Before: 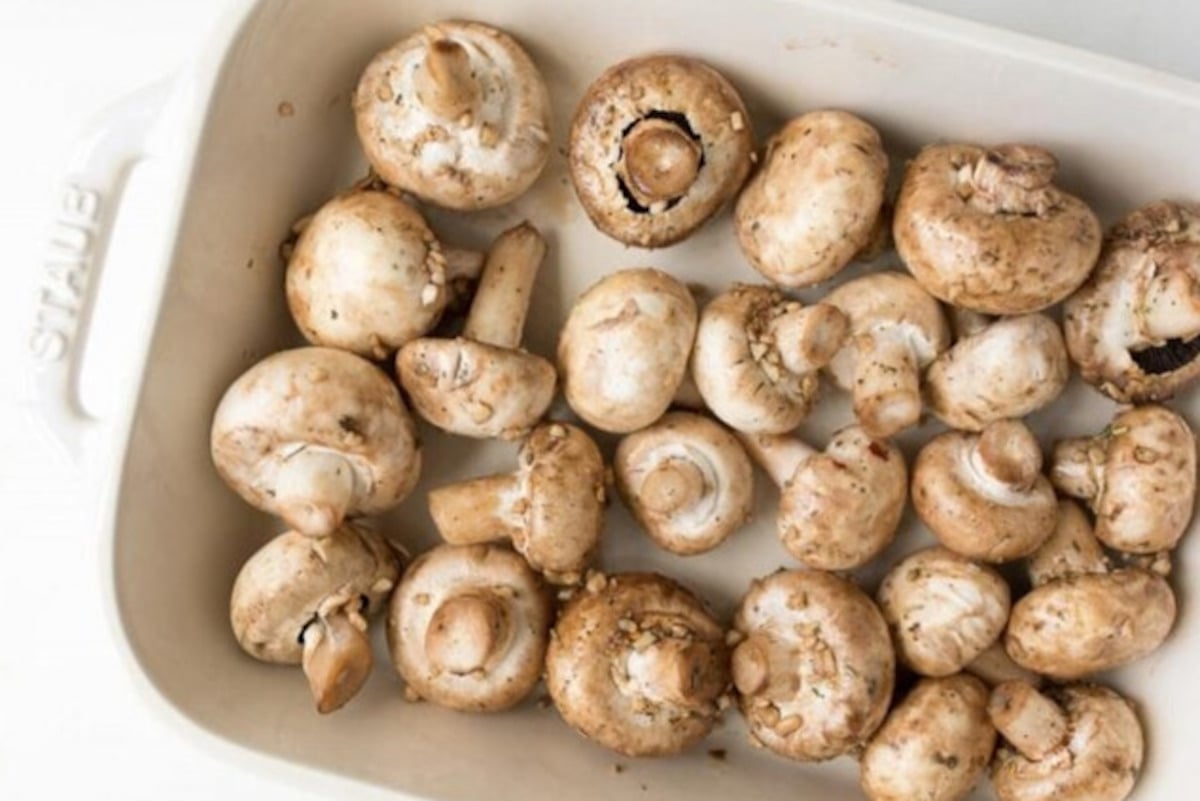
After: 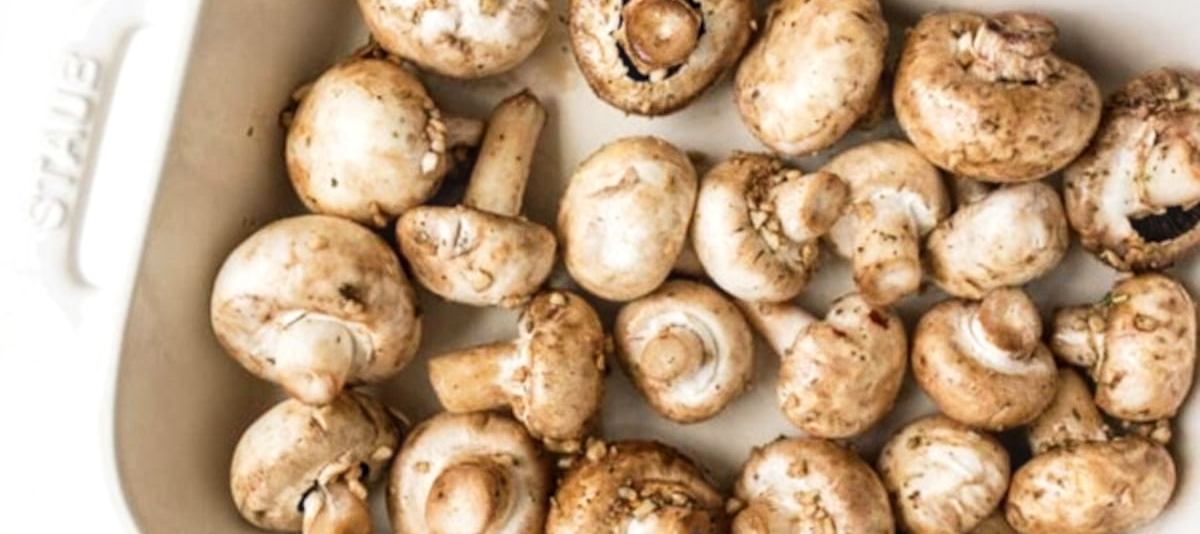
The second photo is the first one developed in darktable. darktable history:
crop: top 16.535%, bottom 16.707%
tone curve: curves: ch0 [(0, 0.036) (0.119, 0.115) (0.461, 0.479) (0.715, 0.767) (0.817, 0.865) (1, 0.998)]; ch1 [(0, 0) (0.377, 0.416) (0.44, 0.461) (0.487, 0.49) (0.514, 0.525) (0.538, 0.561) (0.67, 0.713) (1, 1)]; ch2 [(0, 0) (0.38, 0.405) (0.463, 0.445) (0.492, 0.486) (0.529, 0.533) (0.578, 0.59) (0.653, 0.698) (1, 1)], preserve colors none
local contrast: detail 130%
